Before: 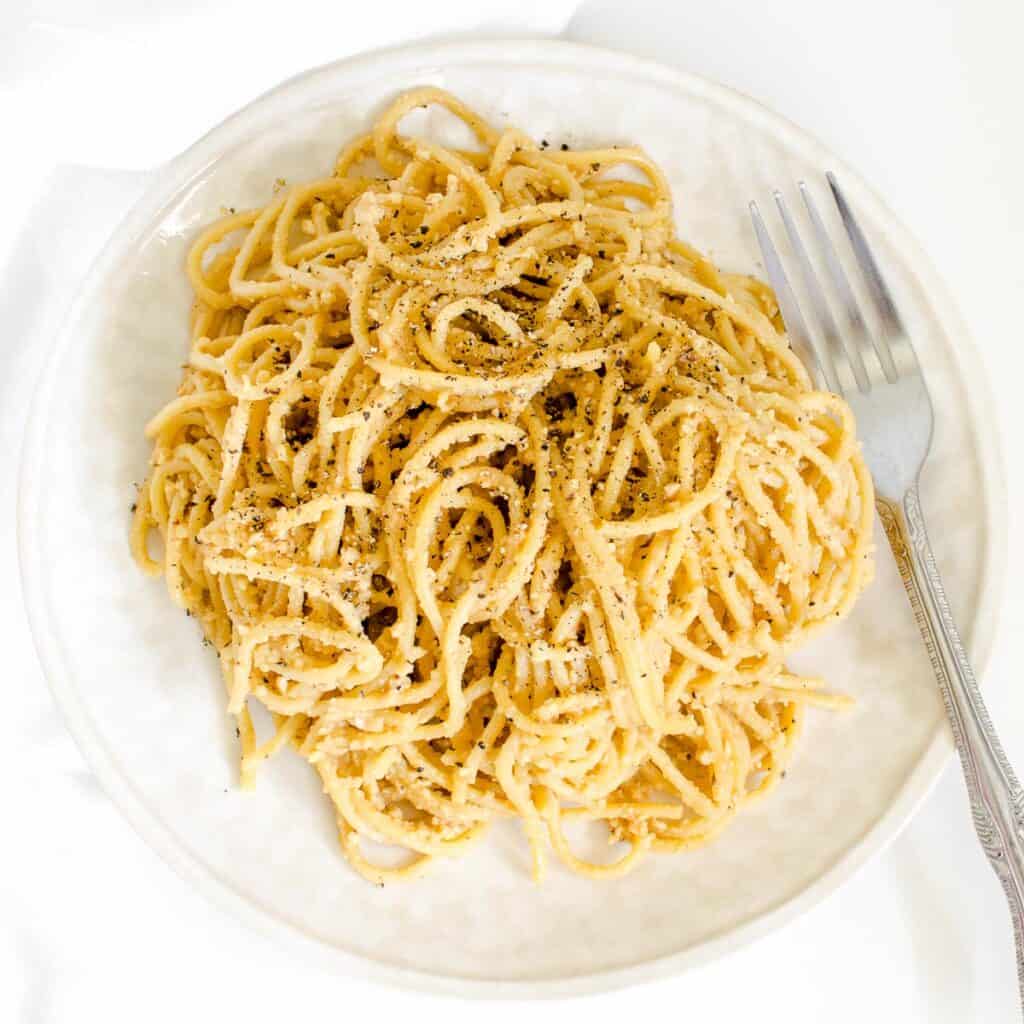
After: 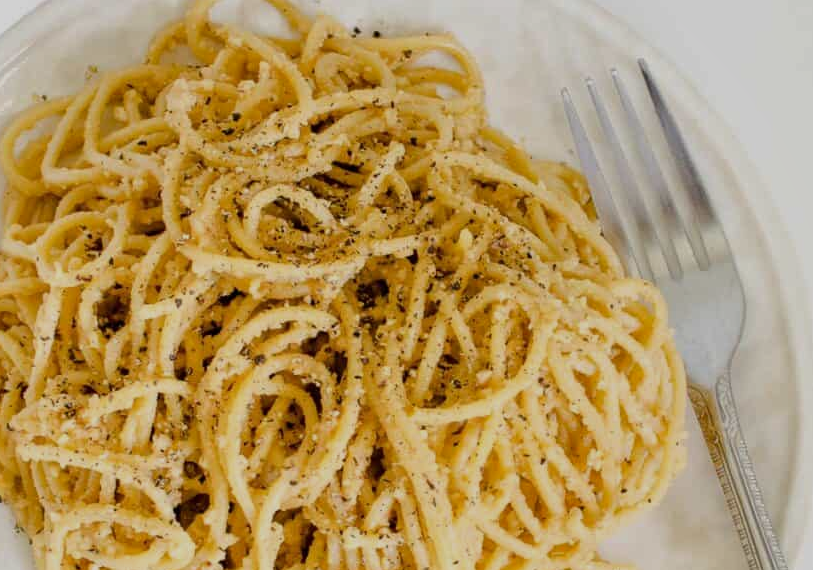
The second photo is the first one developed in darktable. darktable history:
crop: left 18.38%, top 11.092%, right 2.134%, bottom 33.217%
exposure: exposure -0.582 EV, compensate highlight preservation false
shadows and highlights: shadows 37.27, highlights -28.18, soften with gaussian
